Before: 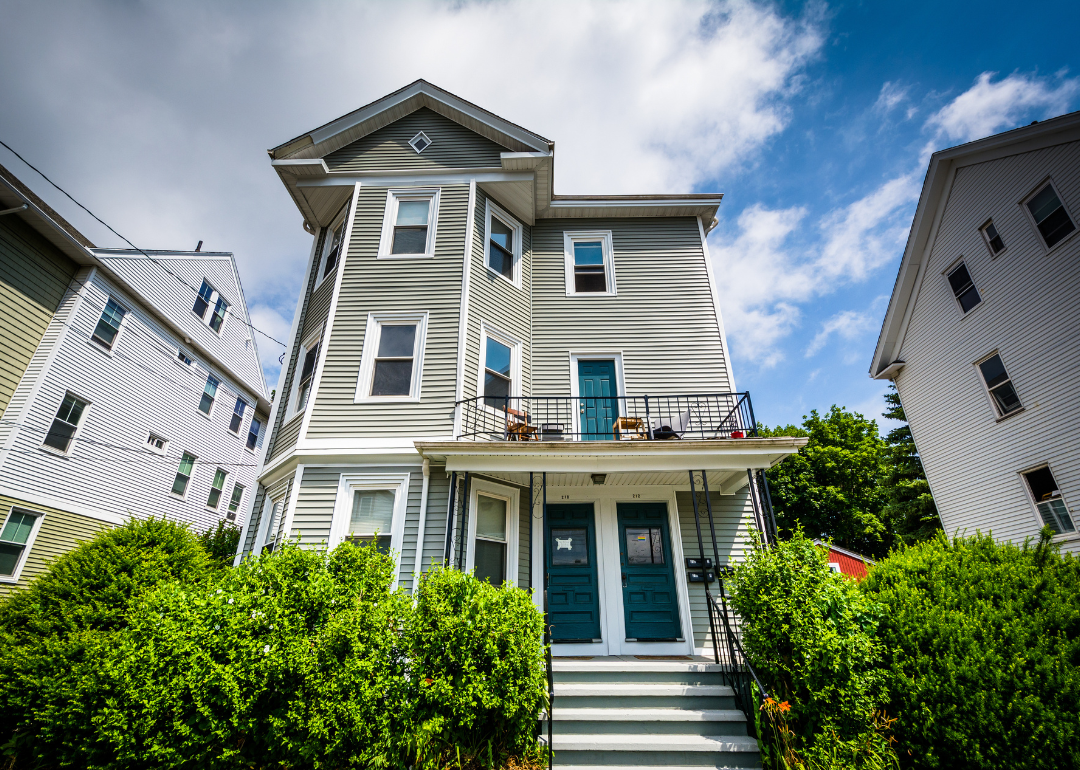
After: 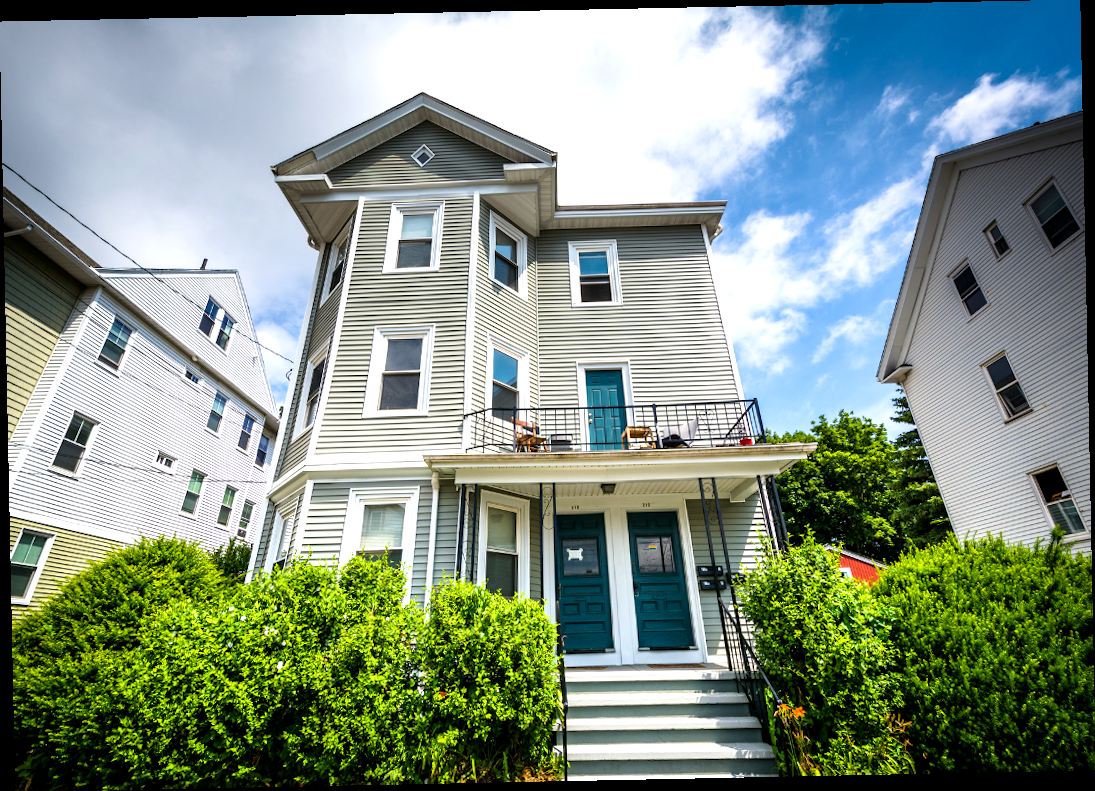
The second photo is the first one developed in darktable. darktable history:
rotate and perspective: rotation -1.17°, automatic cropping off
exposure: black level correction 0.001, exposure 0.5 EV, compensate exposure bias true, compensate highlight preservation false
